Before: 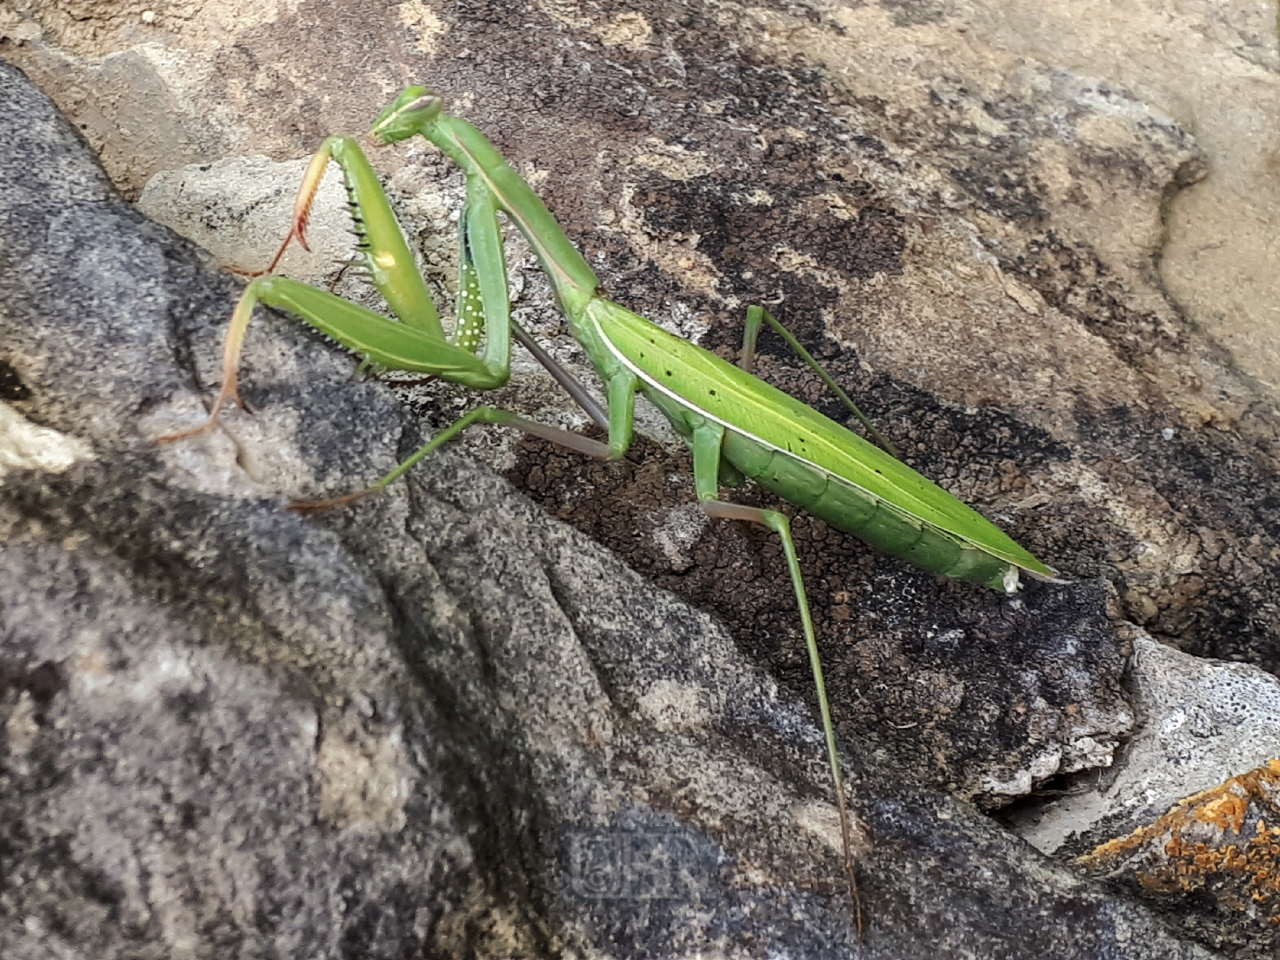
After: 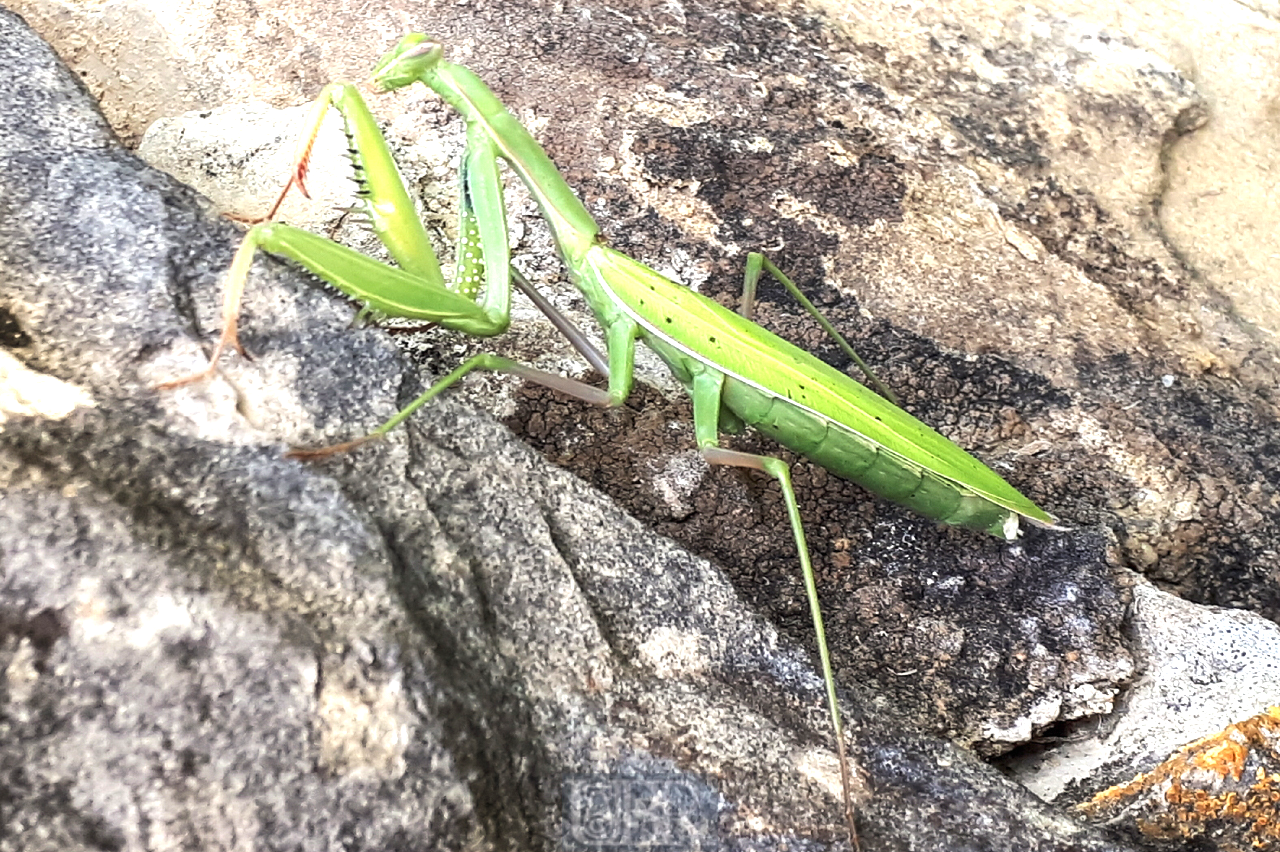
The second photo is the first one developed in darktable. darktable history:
exposure: black level correction 0, exposure 1.1 EV, compensate exposure bias true, compensate highlight preservation false
crop and rotate: top 5.609%, bottom 5.609%
